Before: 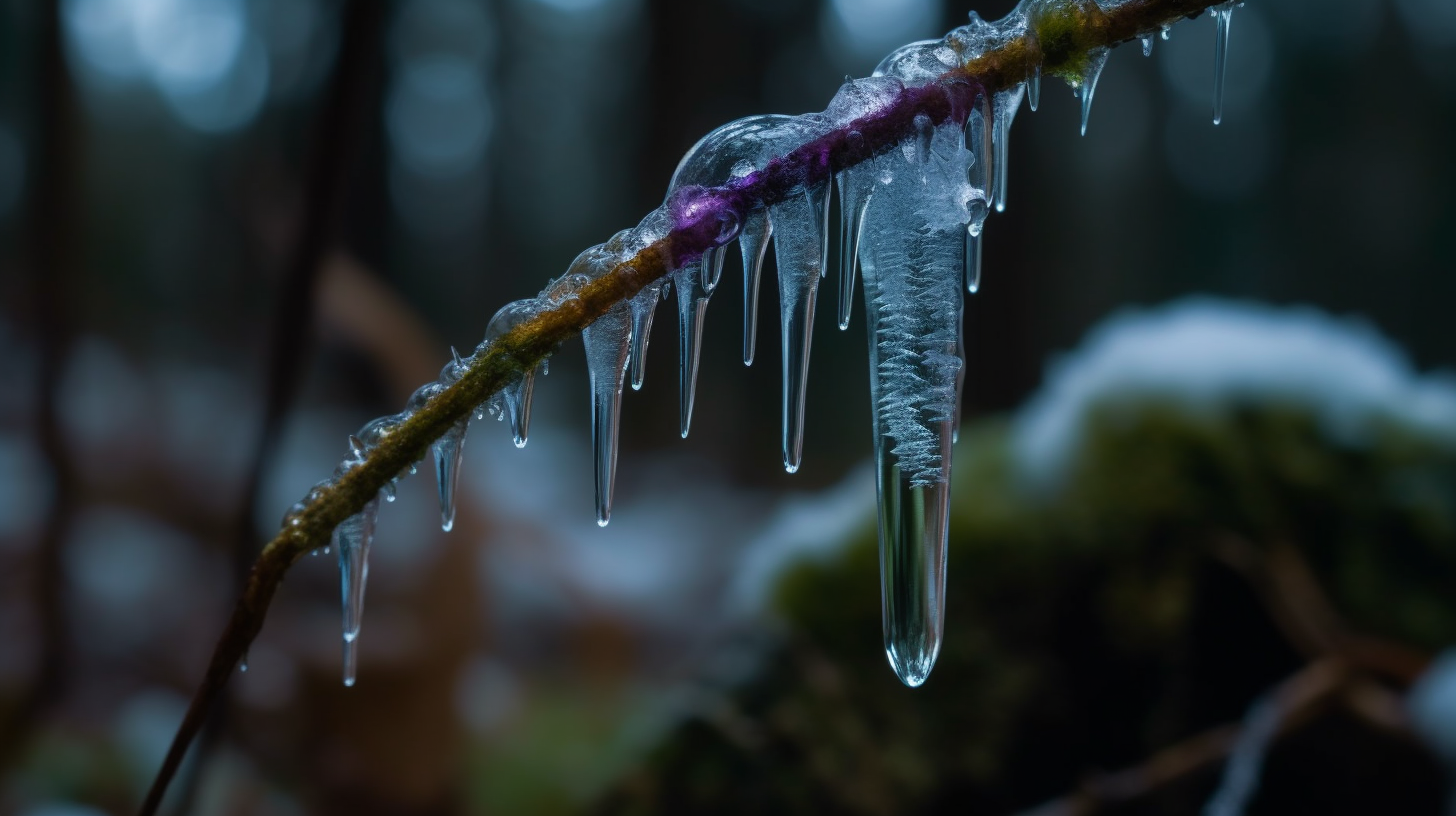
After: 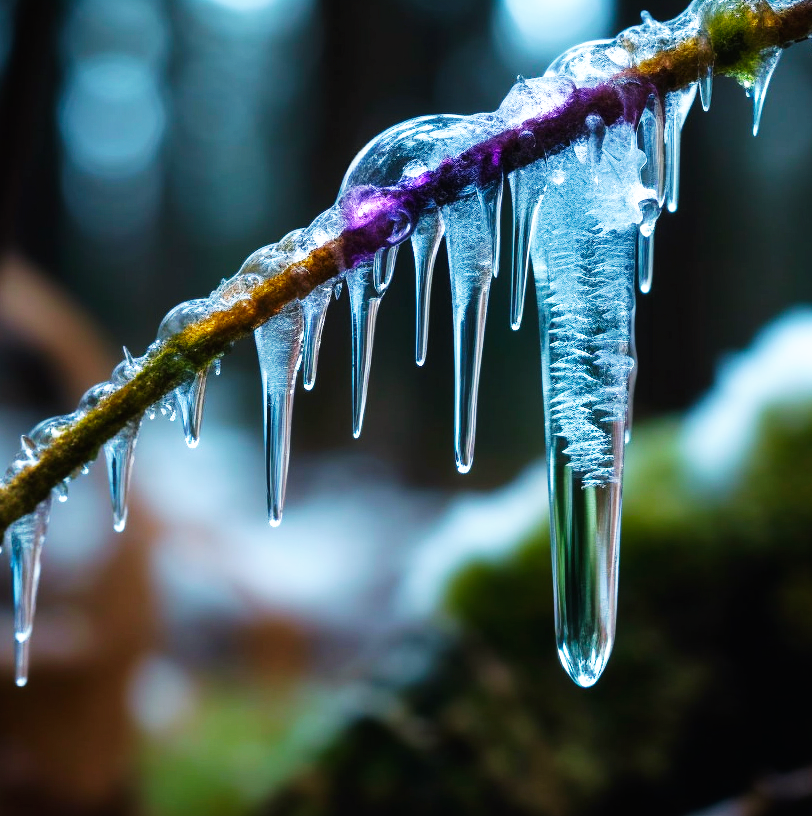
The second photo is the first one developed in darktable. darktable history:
crop and rotate: left 22.582%, right 21.605%
exposure: black level correction 0, exposure 0.702 EV, compensate highlight preservation false
base curve: curves: ch0 [(0, 0) (0.007, 0.004) (0.027, 0.03) (0.046, 0.07) (0.207, 0.54) (0.442, 0.872) (0.673, 0.972) (1, 1)], preserve colors none
